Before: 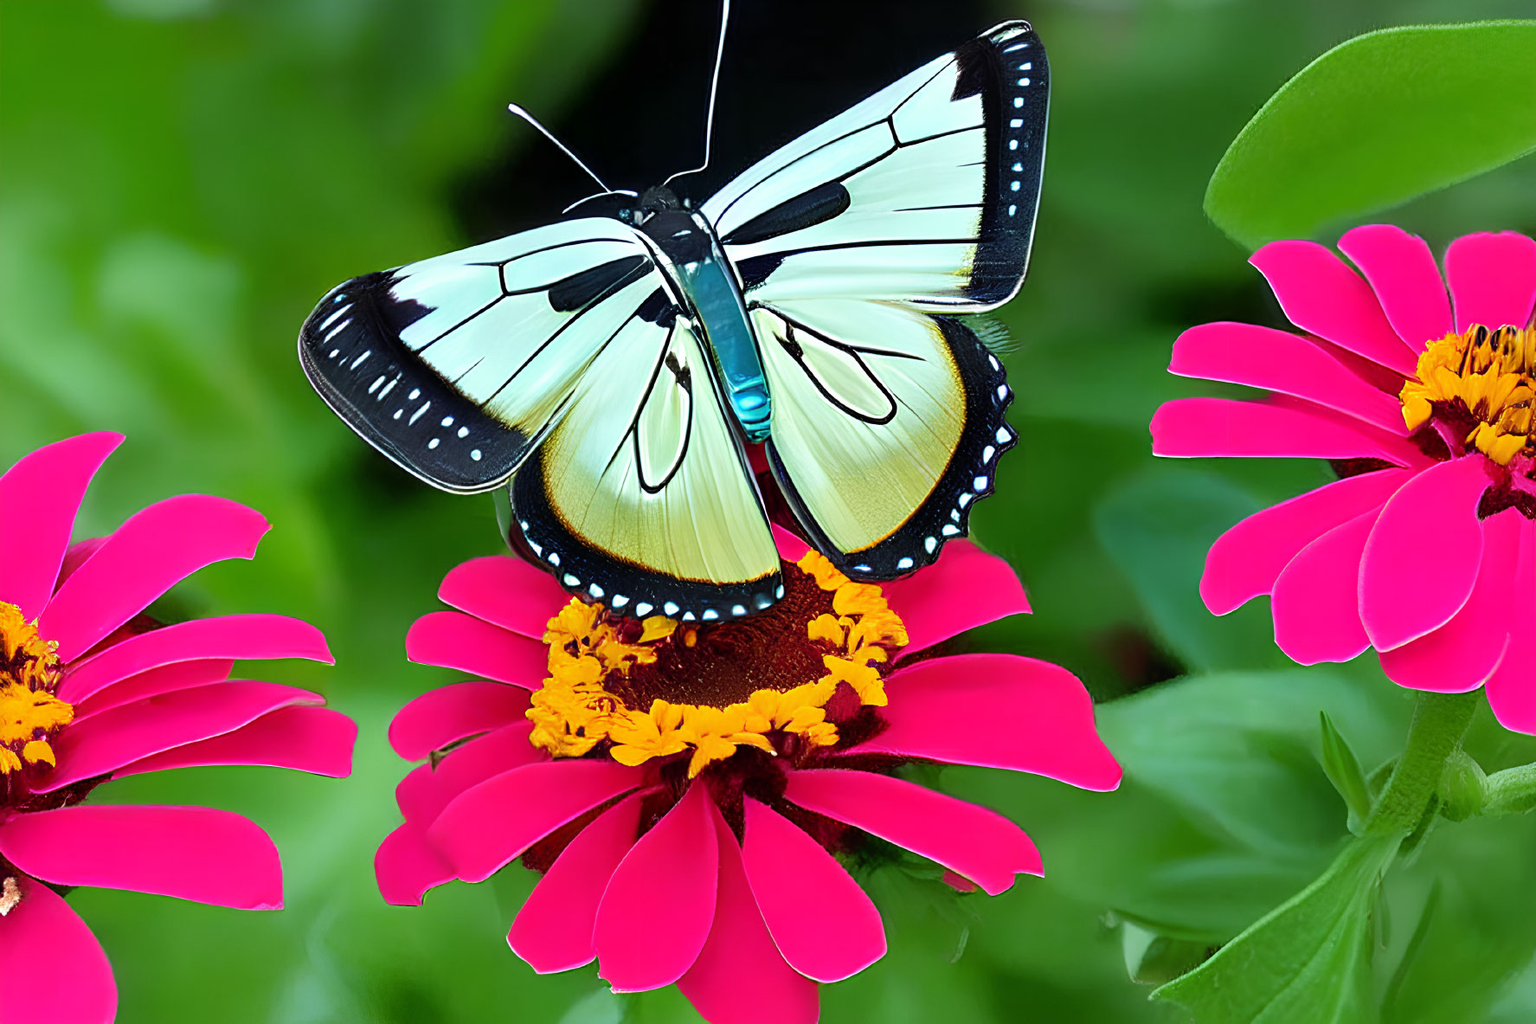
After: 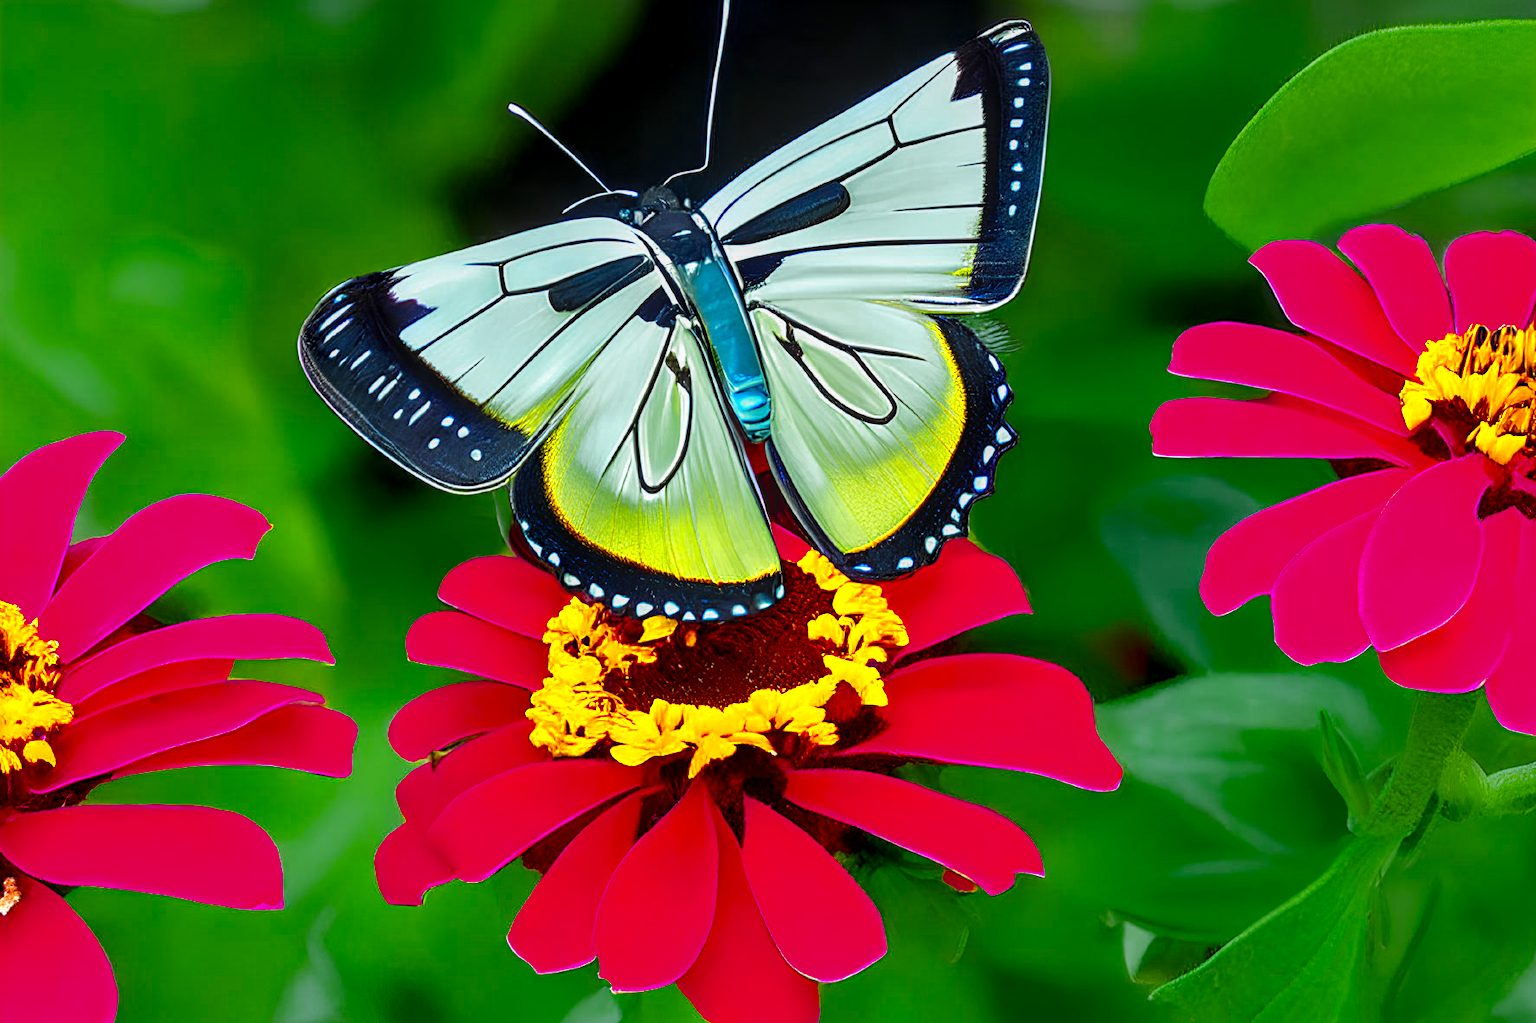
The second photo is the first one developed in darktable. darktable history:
local contrast: detail 130%
color balance rgb: linear chroma grading › global chroma 15%, perceptual saturation grading › global saturation 30%
color zones: curves: ch0 [(0.004, 0.305) (0.261, 0.623) (0.389, 0.399) (0.708, 0.571) (0.947, 0.34)]; ch1 [(0.025, 0.645) (0.229, 0.584) (0.326, 0.551) (0.484, 0.262) (0.757, 0.643)]
